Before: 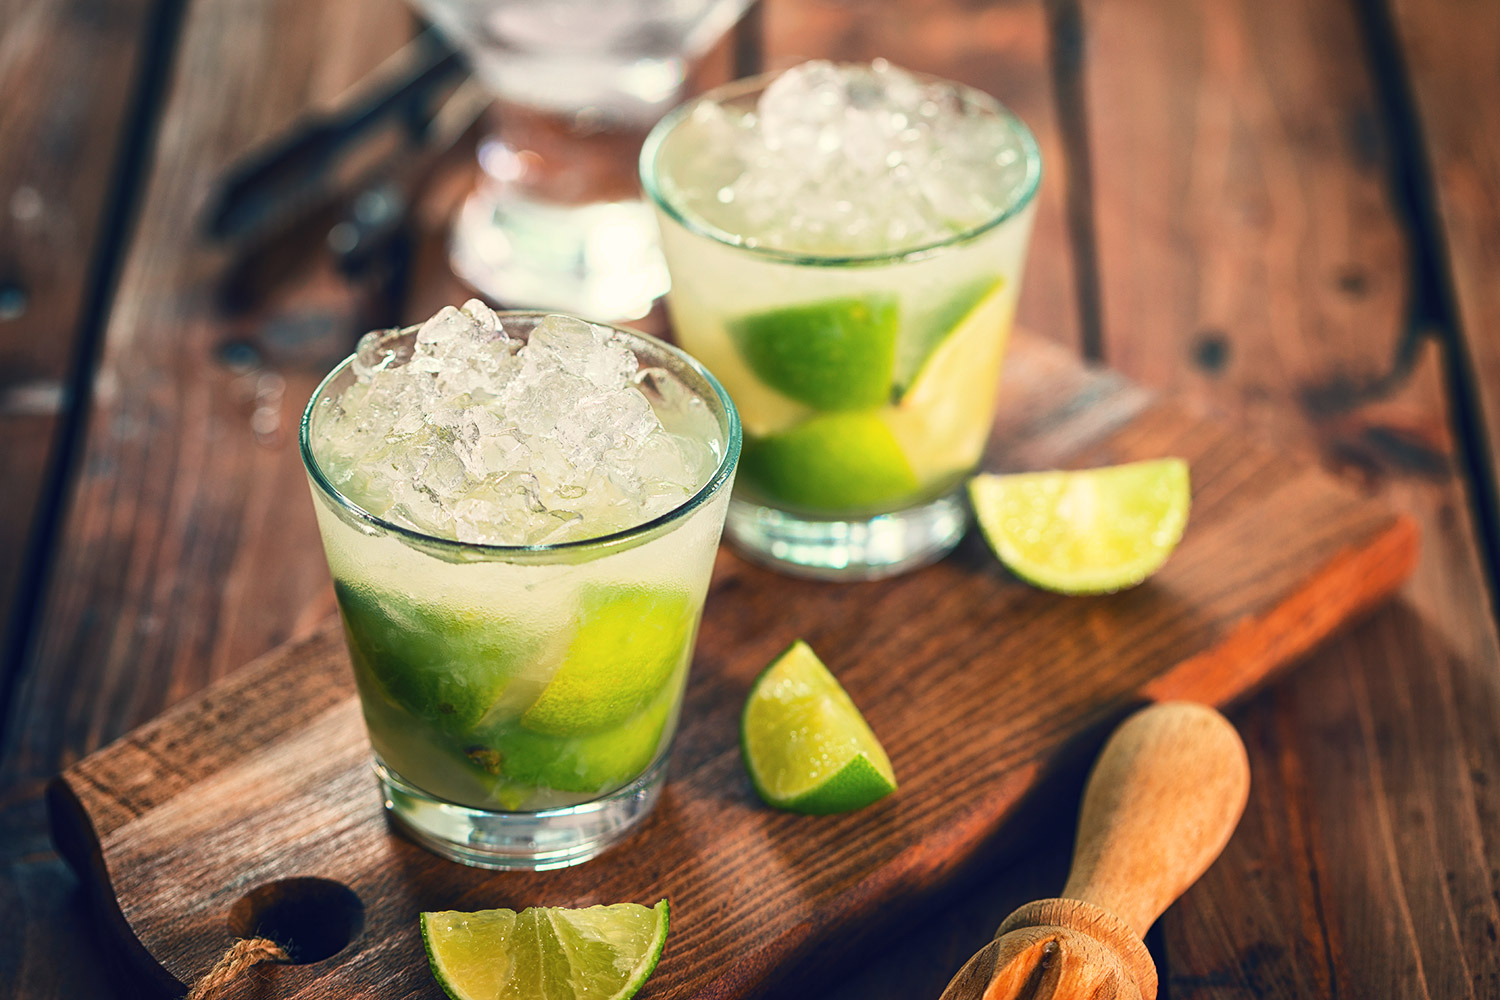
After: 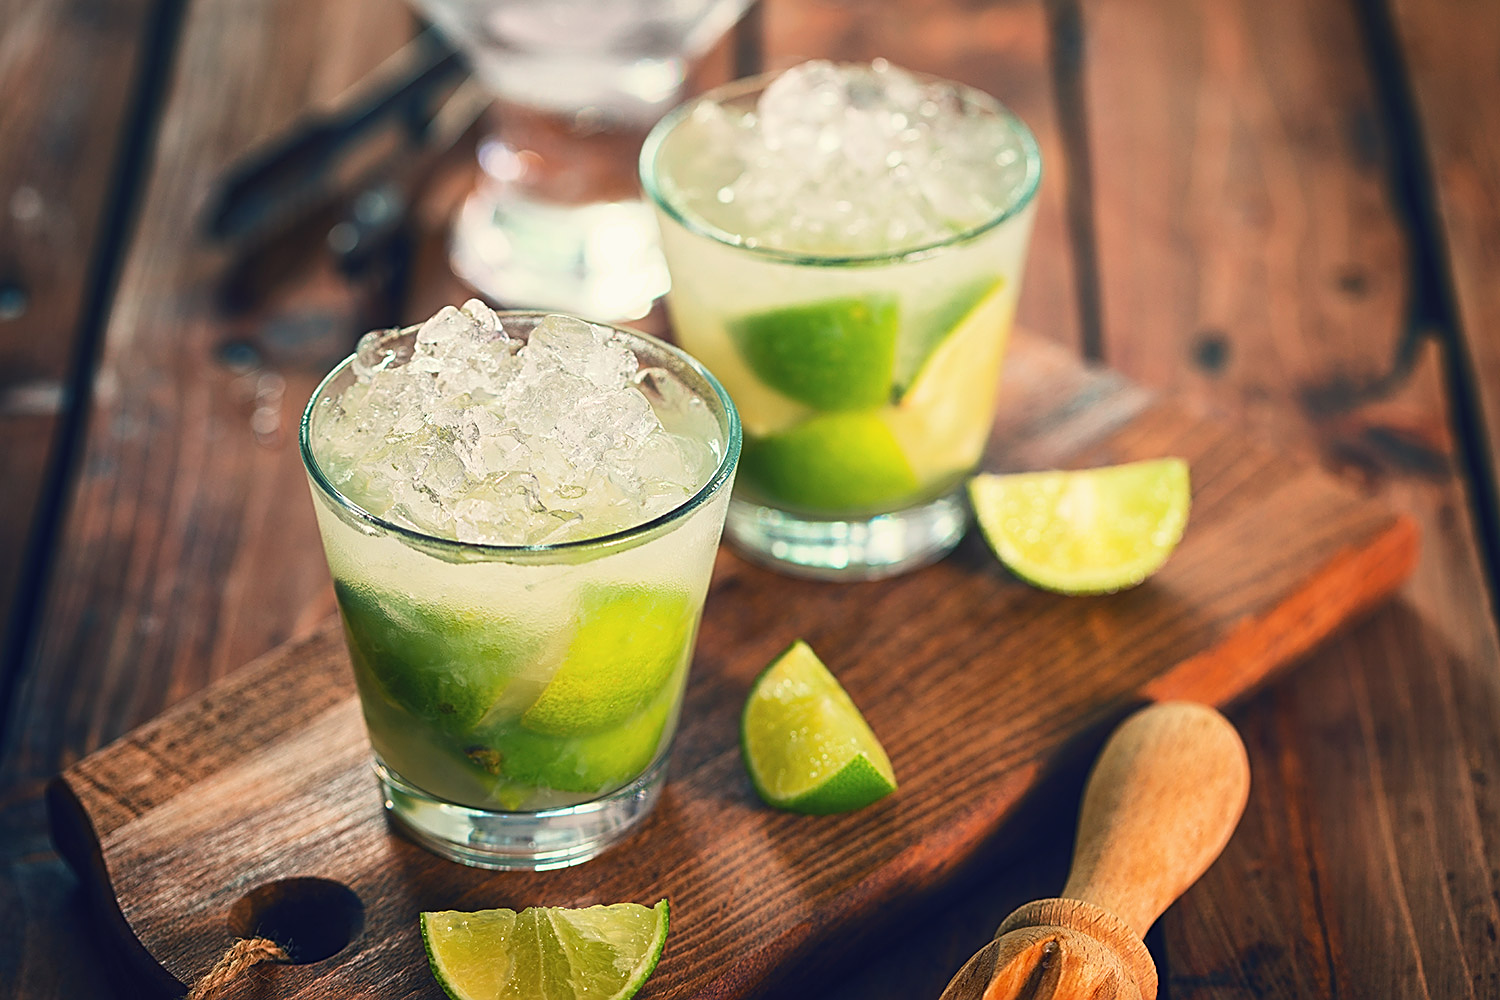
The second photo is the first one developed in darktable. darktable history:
contrast equalizer: octaves 7, y [[0.6 ×6], [0.55 ×6], [0 ×6], [0 ×6], [0 ×6]], mix -0.2
sharpen: on, module defaults
